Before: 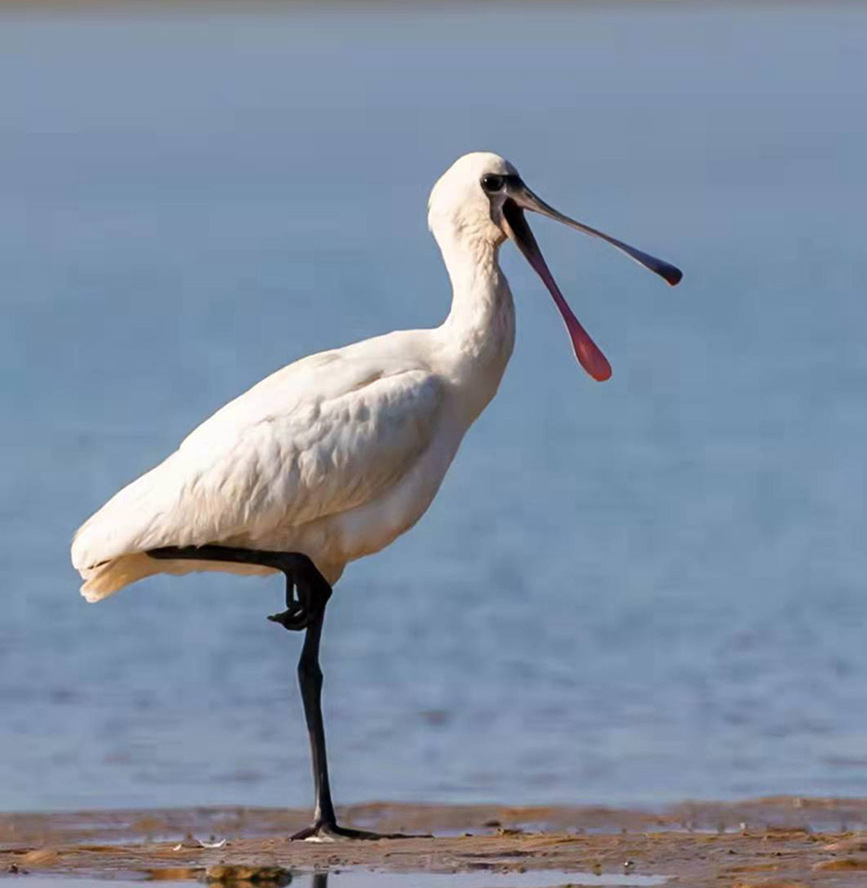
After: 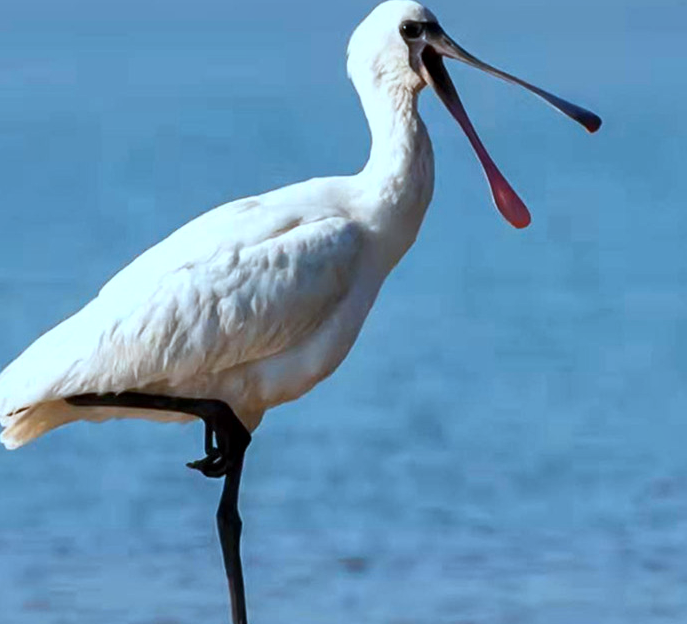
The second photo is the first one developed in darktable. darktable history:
color correction: highlights a* -10.57, highlights b* -19.63
local contrast: mode bilateral grid, contrast 21, coarseness 49, detail 132%, midtone range 0.2
crop: left 9.458%, top 17.336%, right 11.205%, bottom 12.354%
